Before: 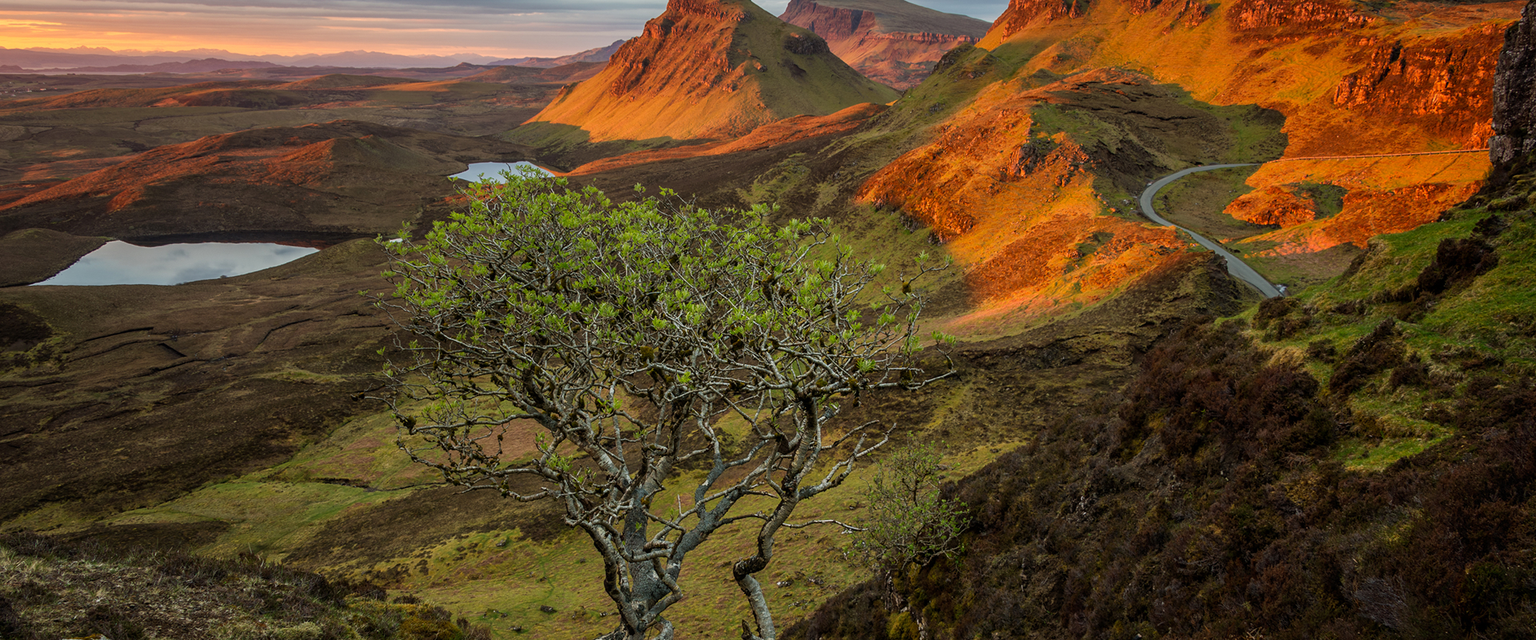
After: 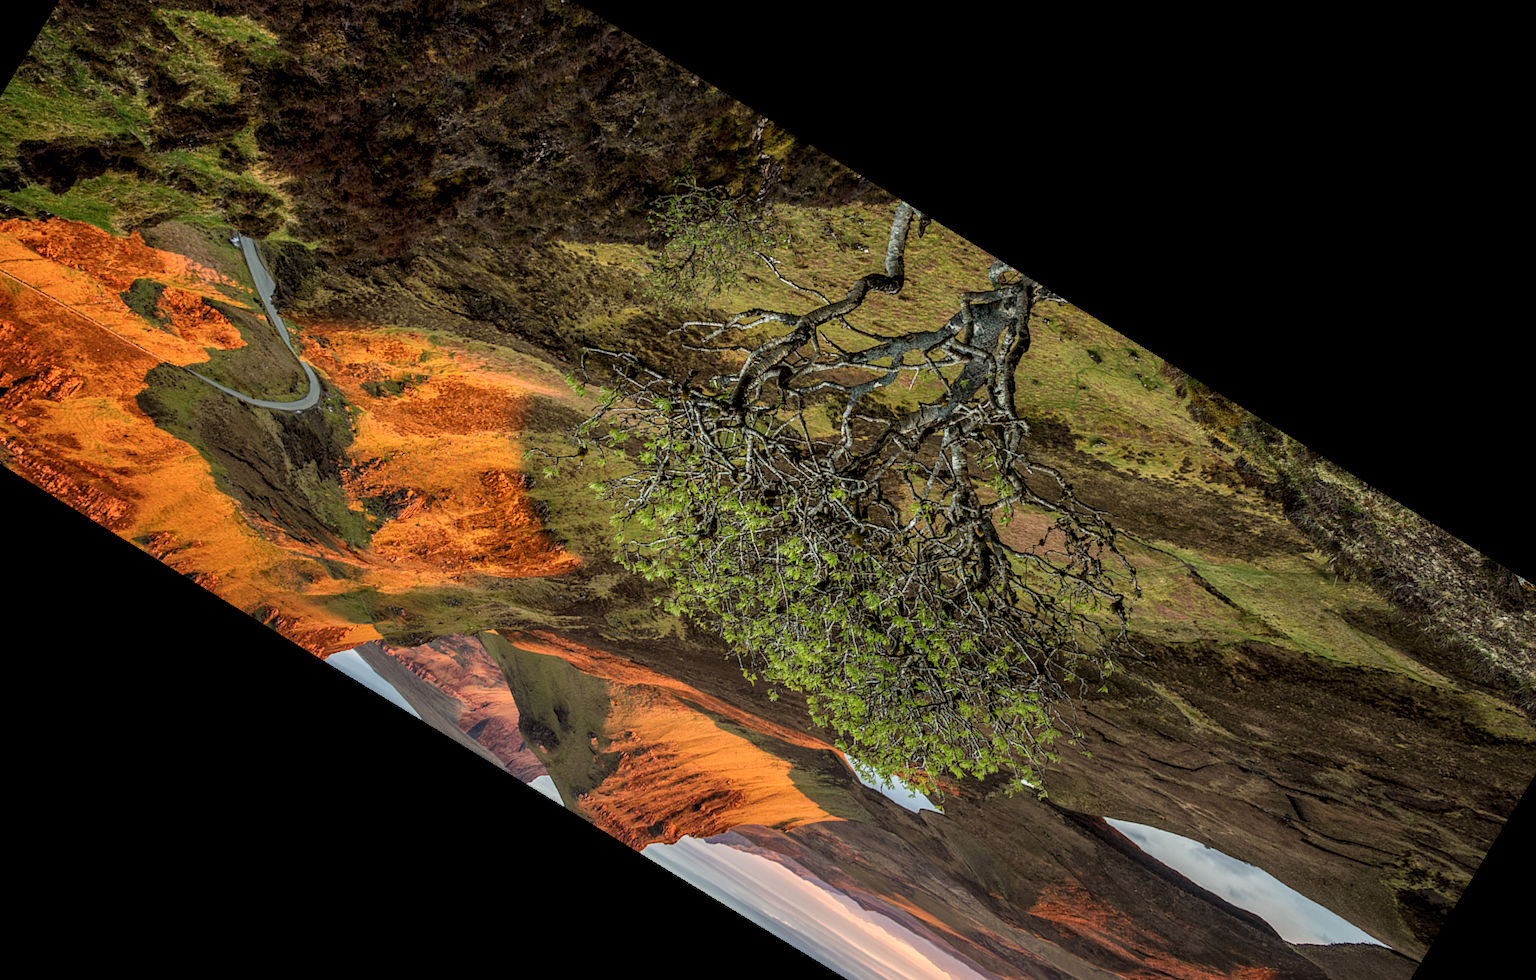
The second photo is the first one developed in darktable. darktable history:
local contrast: detail 150%
crop and rotate: angle 148.68°, left 9.111%, top 15.603%, right 4.588%, bottom 17.041%
